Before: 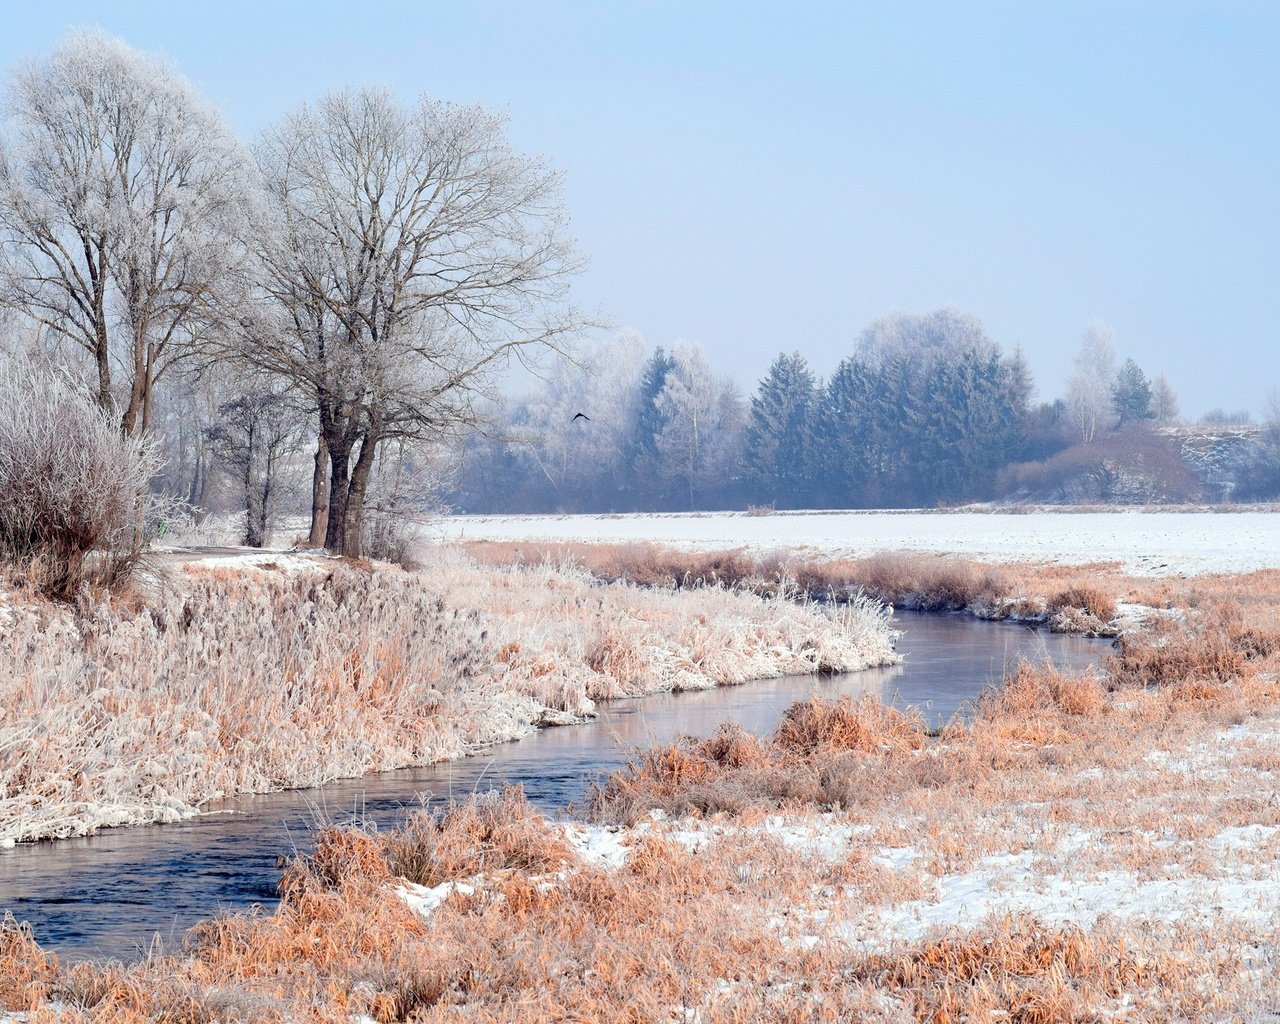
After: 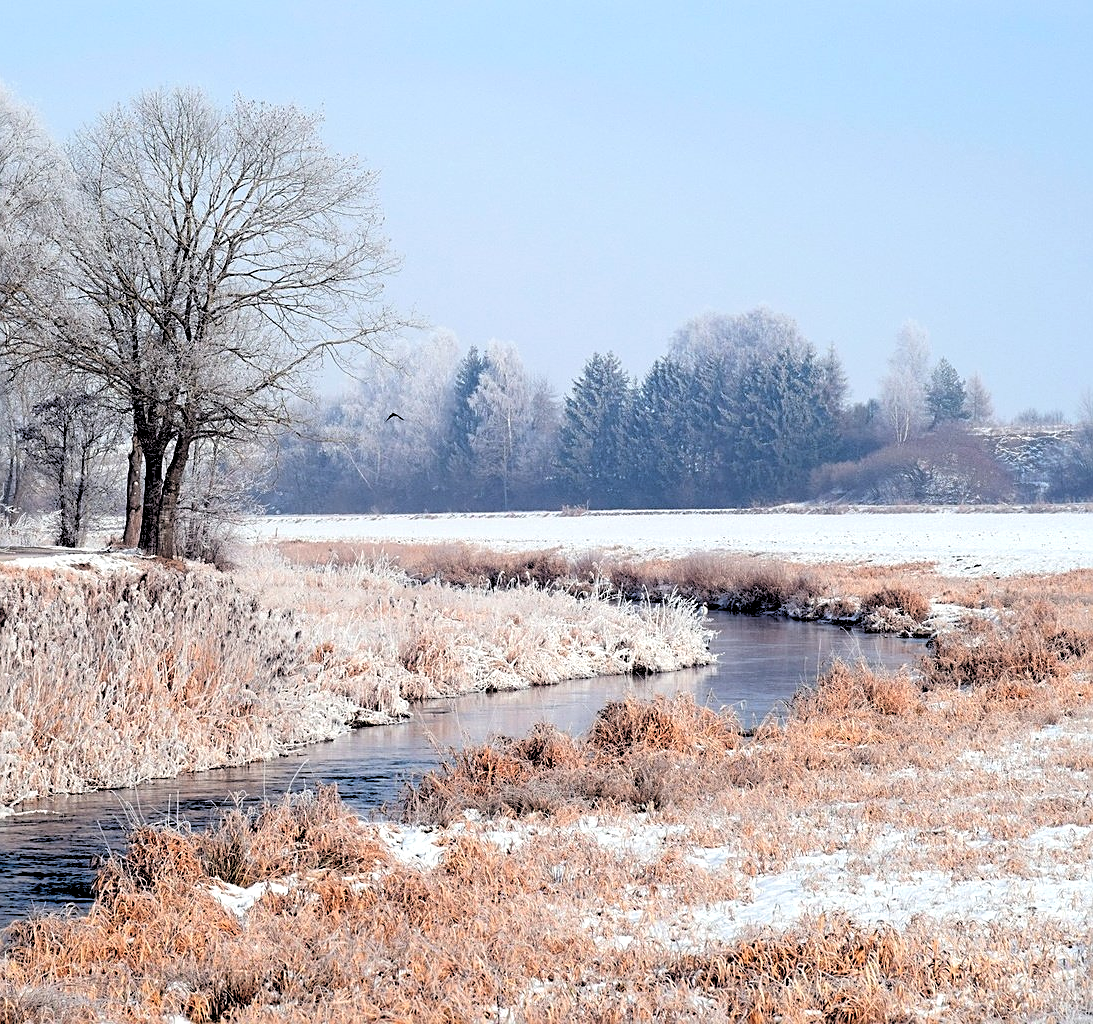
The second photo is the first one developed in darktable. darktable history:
rgb levels: levels [[0.034, 0.472, 0.904], [0, 0.5, 1], [0, 0.5, 1]]
crop and rotate: left 14.584%
sharpen: on, module defaults
